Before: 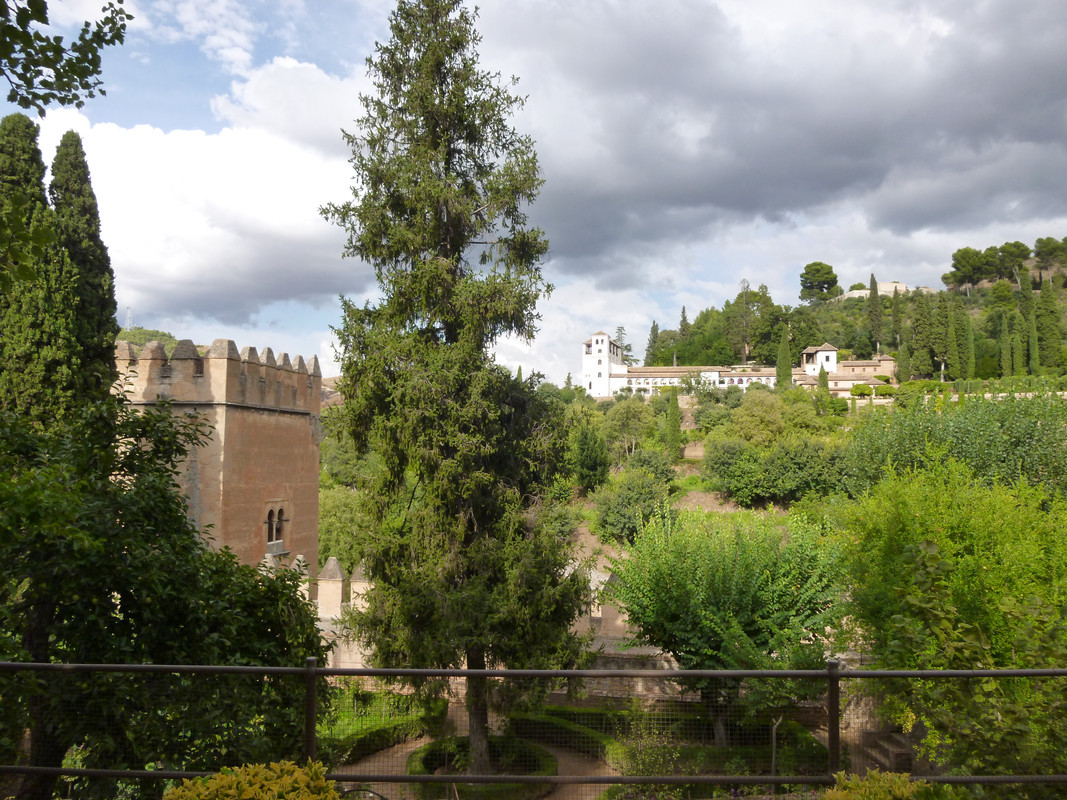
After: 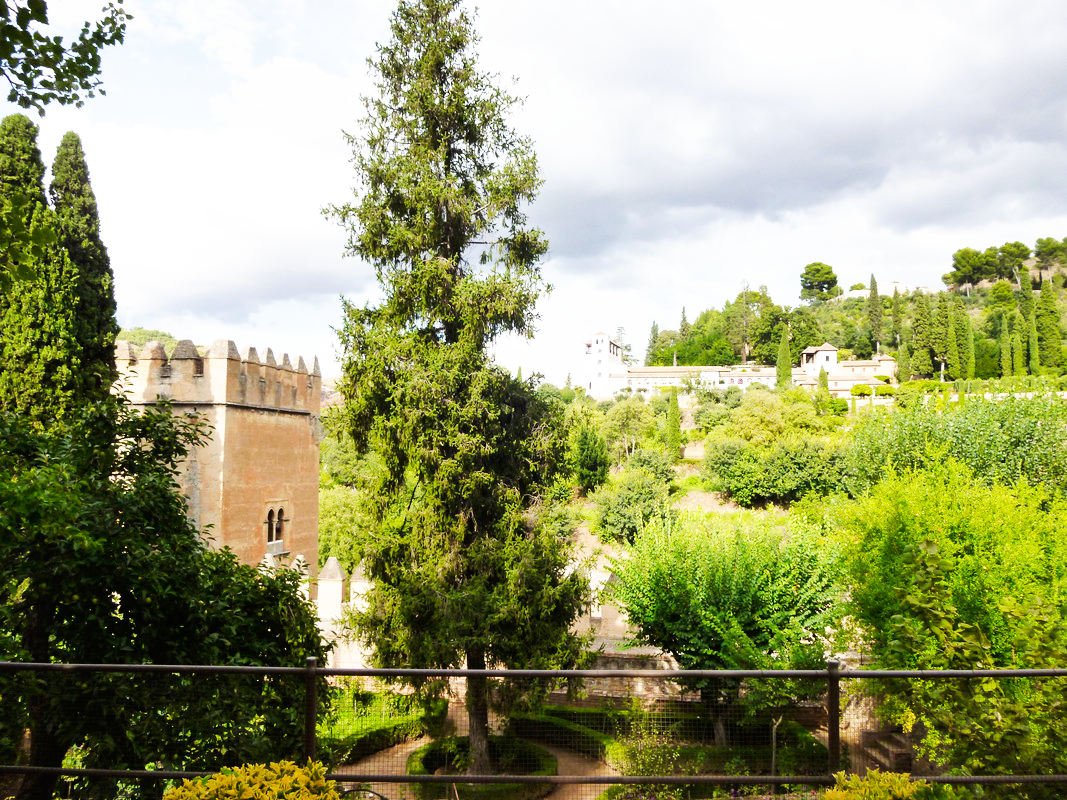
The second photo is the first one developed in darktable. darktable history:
base curve: curves: ch0 [(0, 0) (0.007, 0.004) (0.027, 0.03) (0.046, 0.07) (0.207, 0.54) (0.442, 0.872) (0.673, 0.972) (1, 1)], preserve colors none
tone curve: curves: ch0 [(0, 0) (0.003, 0.003) (0.011, 0.011) (0.025, 0.025) (0.044, 0.044) (0.069, 0.069) (0.1, 0.099) (0.136, 0.135) (0.177, 0.176) (0.224, 0.223) (0.277, 0.275) (0.335, 0.333) (0.399, 0.396) (0.468, 0.465) (0.543, 0.546) (0.623, 0.625) (0.709, 0.711) (0.801, 0.802) (0.898, 0.898) (1, 1)], preserve colors none
